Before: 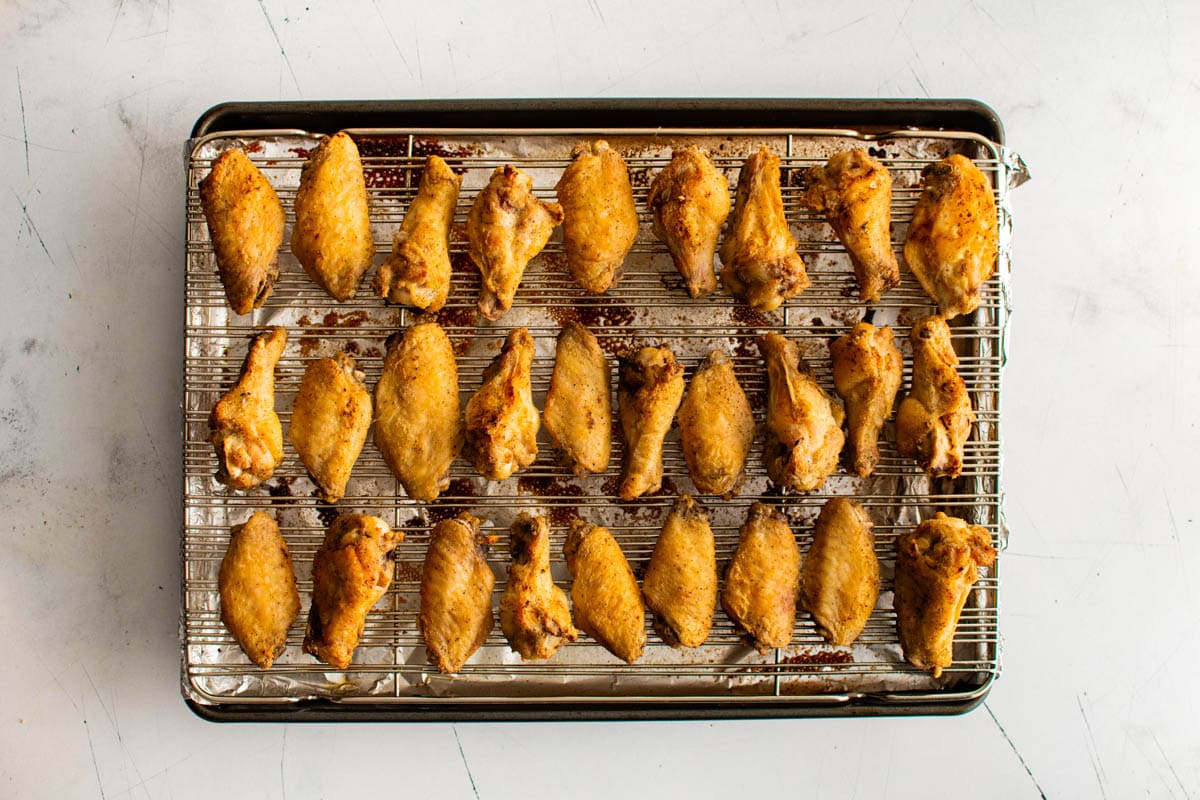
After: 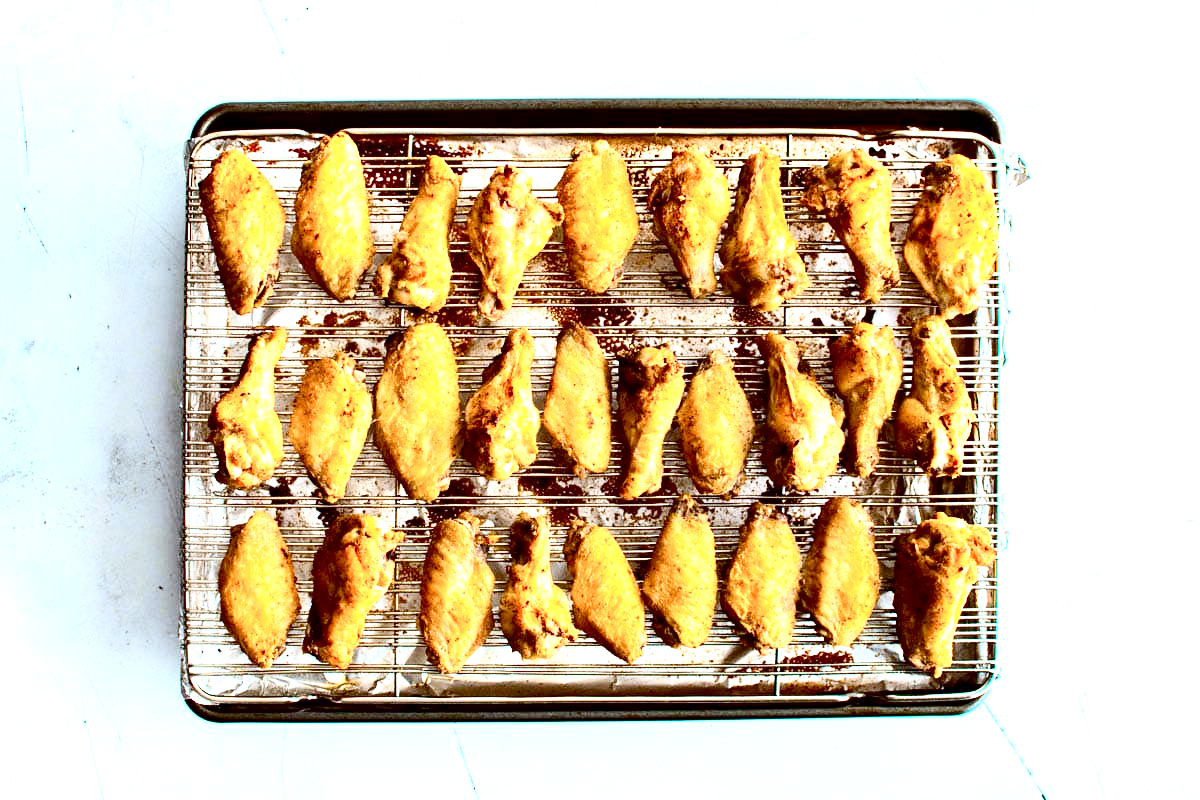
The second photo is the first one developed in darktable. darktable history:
color correction: highlights a* -9.81, highlights b* -21.95
exposure: black level correction 0.009, exposure 1.432 EV, compensate highlight preservation false
contrast brightness saturation: contrast 0.29
